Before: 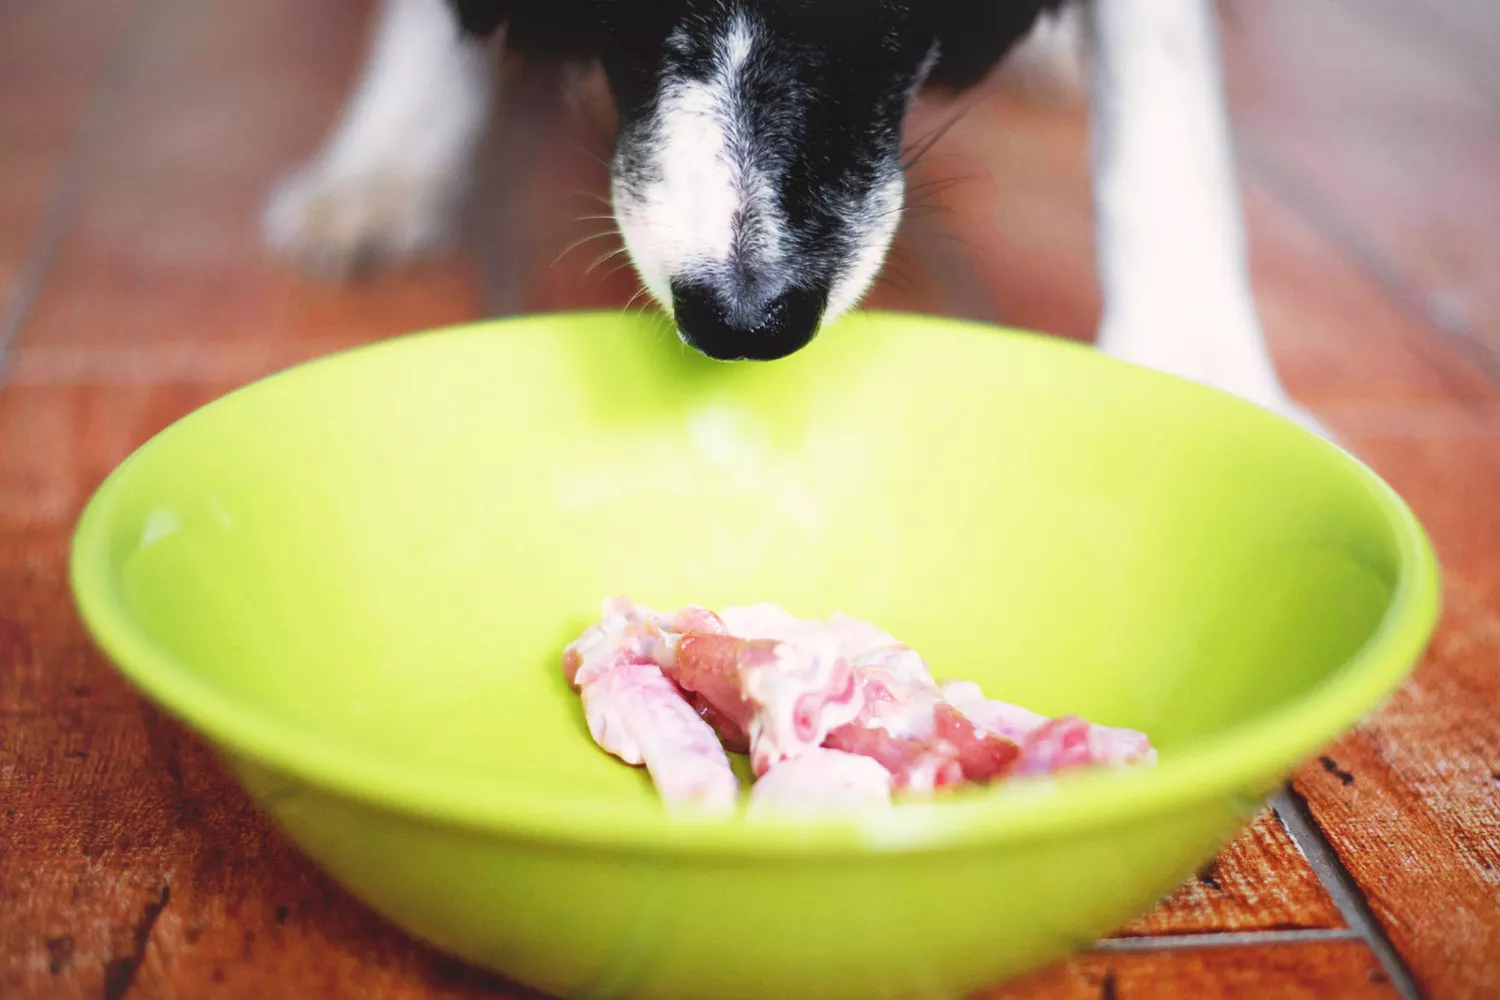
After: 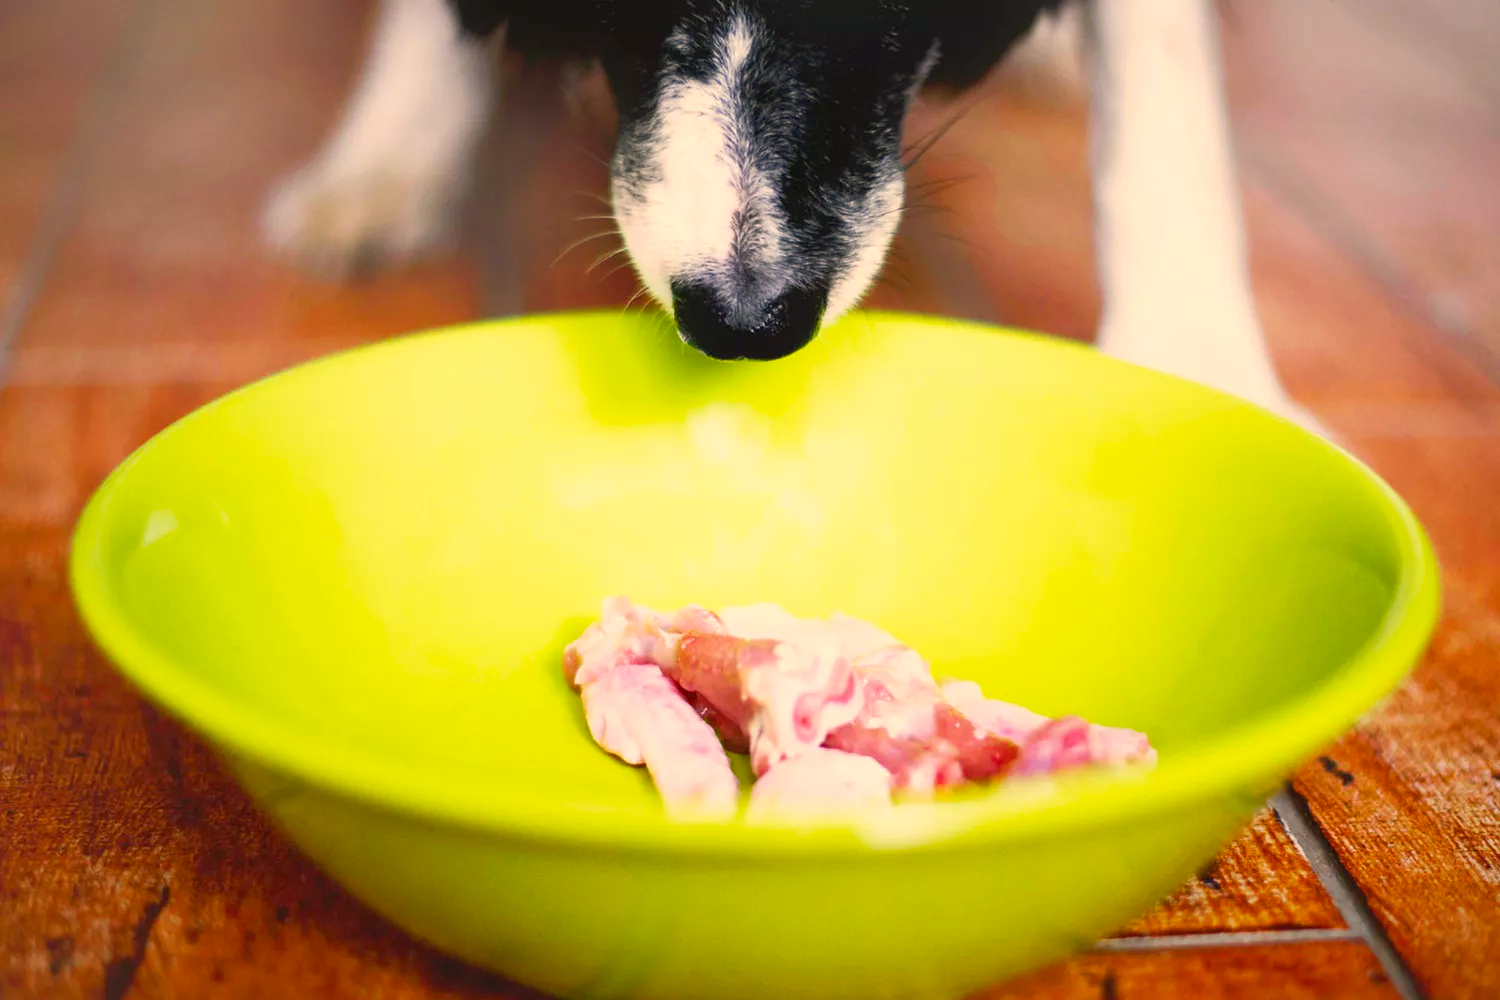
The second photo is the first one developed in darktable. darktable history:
color balance rgb: shadows lift › chroma 2%, shadows lift › hue 217.2°, power › chroma 0.25%, power › hue 60°, highlights gain › chroma 1.5%, highlights gain › hue 309.6°, global offset › luminance -0.25%, perceptual saturation grading › global saturation 15%, global vibrance 15%
color correction: highlights a* 2.72, highlights b* 22.8
